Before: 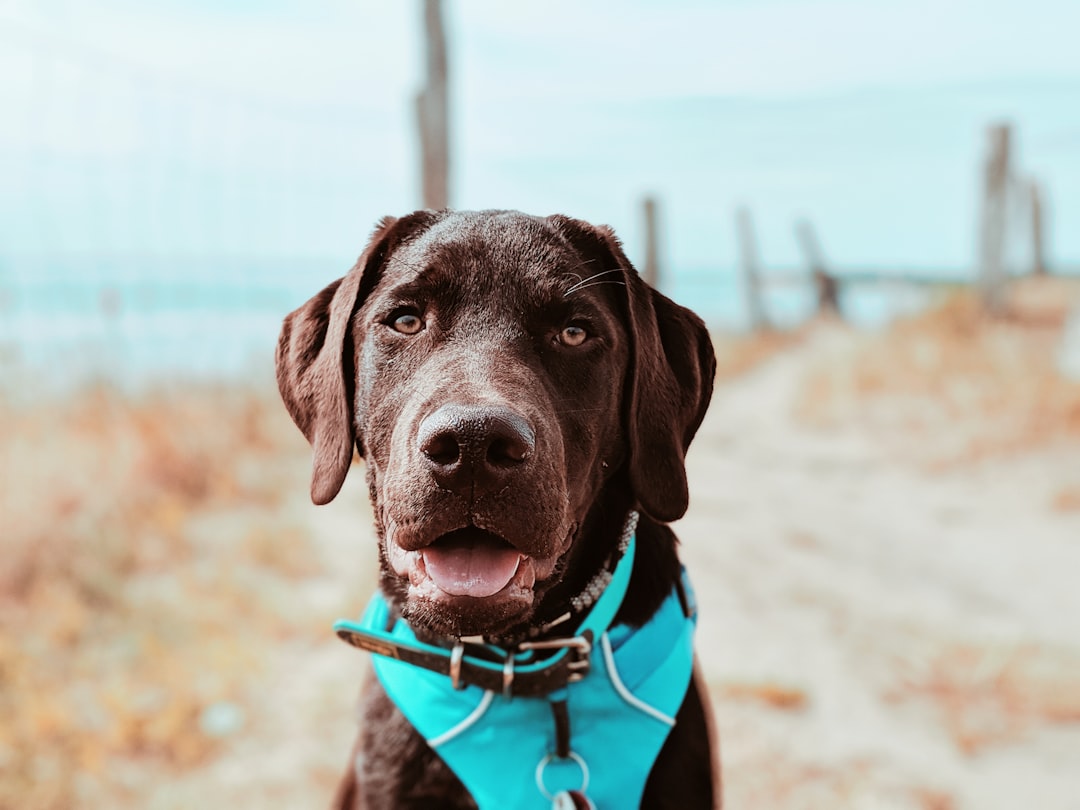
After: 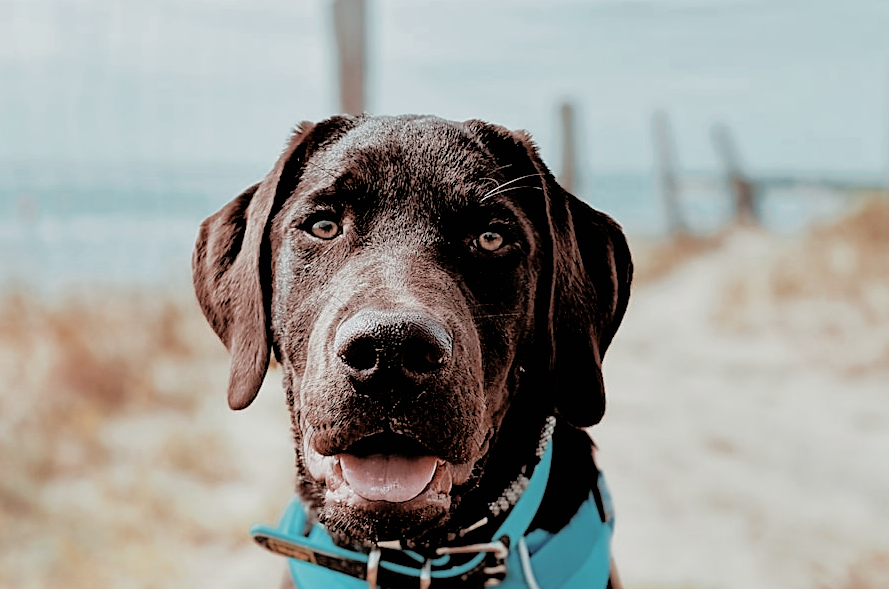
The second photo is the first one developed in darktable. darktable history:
shadows and highlights: on, module defaults
crop: left 7.744%, top 11.811%, right 9.933%, bottom 15.409%
exposure: black level correction 0.004, exposure 0.384 EV, compensate highlight preservation false
sharpen: on, module defaults
contrast brightness saturation: saturation -0.058
color zones: curves: ch0 [(0, 0.5) (0.125, 0.4) (0.25, 0.5) (0.375, 0.4) (0.5, 0.4) (0.625, 0.35) (0.75, 0.35) (0.875, 0.5)]; ch1 [(0, 0.35) (0.125, 0.45) (0.25, 0.35) (0.375, 0.35) (0.5, 0.35) (0.625, 0.35) (0.75, 0.45) (0.875, 0.35)]; ch2 [(0, 0.6) (0.125, 0.5) (0.25, 0.5) (0.375, 0.6) (0.5, 0.6) (0.625, 0.5) (0.75, 0.5) (0.875, 0.5)]
filmic rgb: black relative exposure -3.36 EV, white relative exposure 3.45 EV, threshold 5.96 EV, hardness 2.36, contrast 1.102, iterations of high-quality reconstruction 0, enable highlight reconstruction true
